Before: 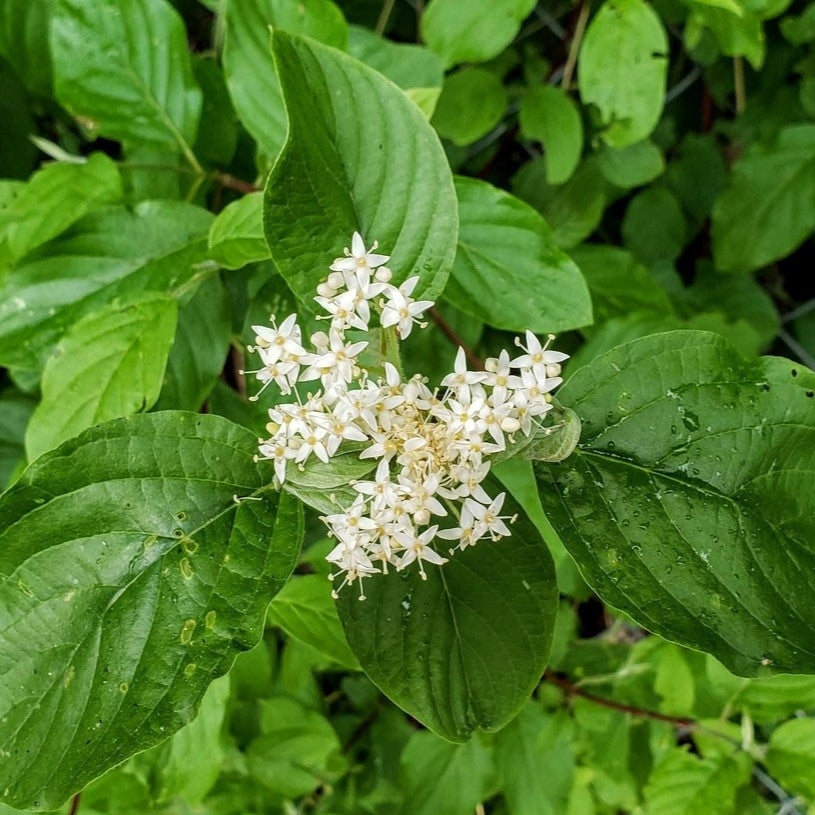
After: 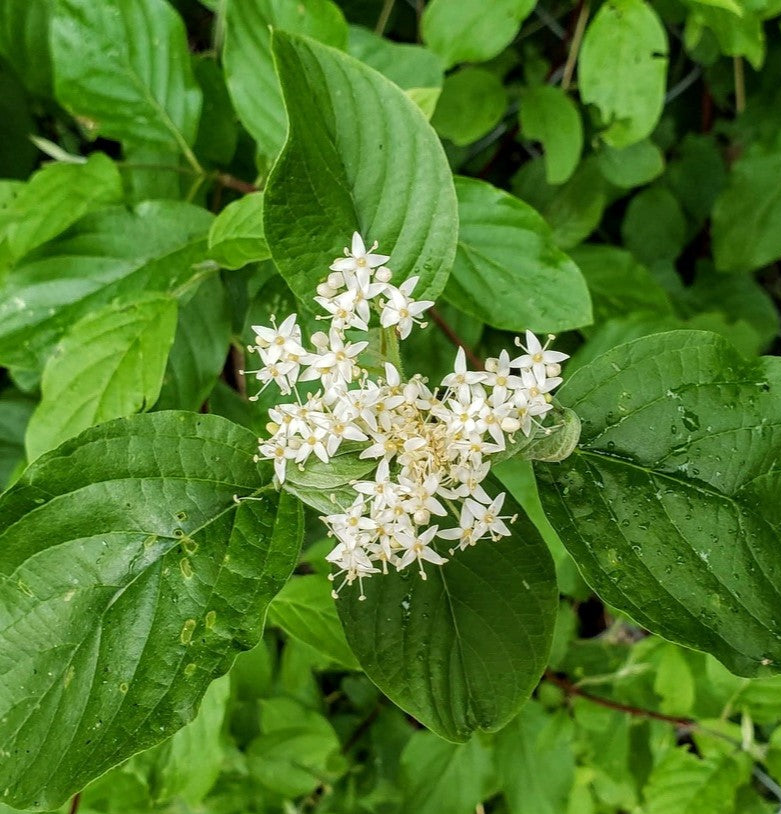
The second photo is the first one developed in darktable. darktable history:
crop: right 4.077%, bottom 0.047%
